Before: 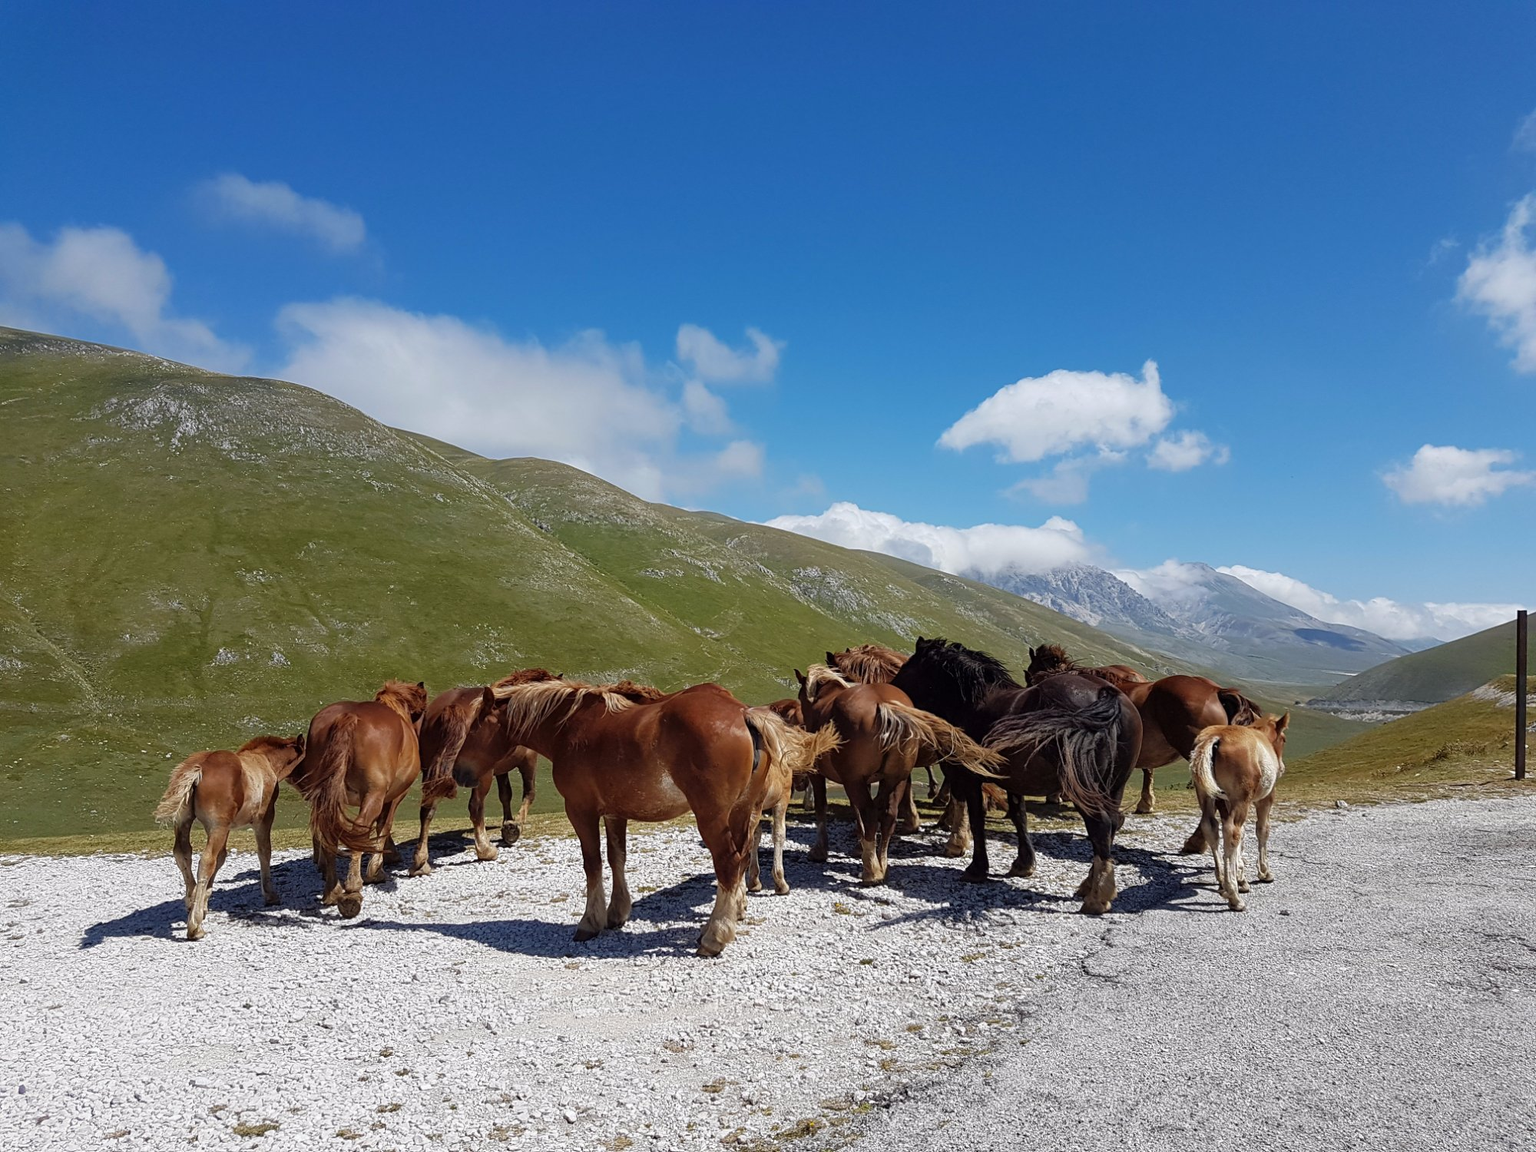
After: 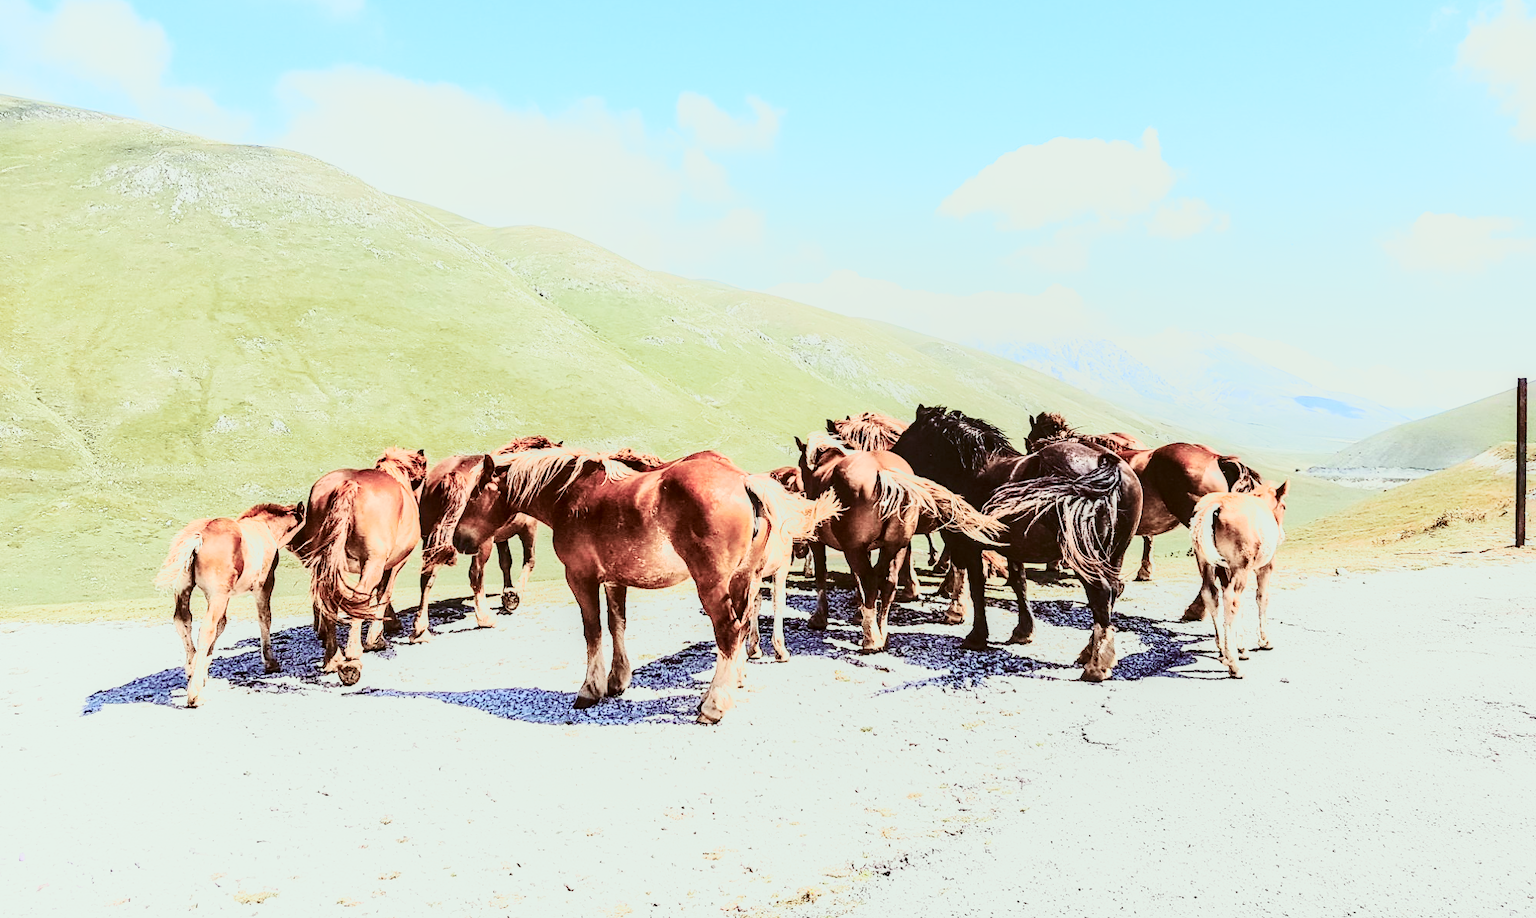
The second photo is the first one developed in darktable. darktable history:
exposure: exposure 0.633 EV, compensate highlight preservation false
tone curve: curves: ch0 [(0, 0) (0.049, 0.01) (0.154, 0.081) (0.491, 0.56) (0.739, 0.794) (0.992, 0.937)]; ch1 [(0, 0) (0.172, 0.123) (0.317, 0.272) (0.401, 0.422) (0.499, 0.497) (0.531, 0.54) (0.615, 0.603) (0.741, 0.783) (1, 1)]; ch2 [(0, 0) (0.411, 0.424) (0.462, 0.483) (0.544, 0.56) (0.686, 0.638) (1, 1)], color space Lab, independent channels
contrast brightness saturation: contrast 0.449, brightness 0.546, saturation -0.192
base curve: curves: ch0 [(0, 0) (0.028, 0.03) (0.105, 0.232) (0.387, 0.748) (0.754, 0.968) (1, 1)], preserve colors none
crop and rotate: top 20.265%
color balance rgb: highlights gain › chroma 1.011%, highlights gain › hue 68.36°, perceptual saturation grading › global saturation 0.333%, perceptual saturation grading › highlights -25.009%, perceptual saturation grading › shadows 29.465%
color correction: highlights a* -4.88, highlights b* -3.71, shadows a* 3.91, shadows b* 4.35
local contrast: detail 130%
